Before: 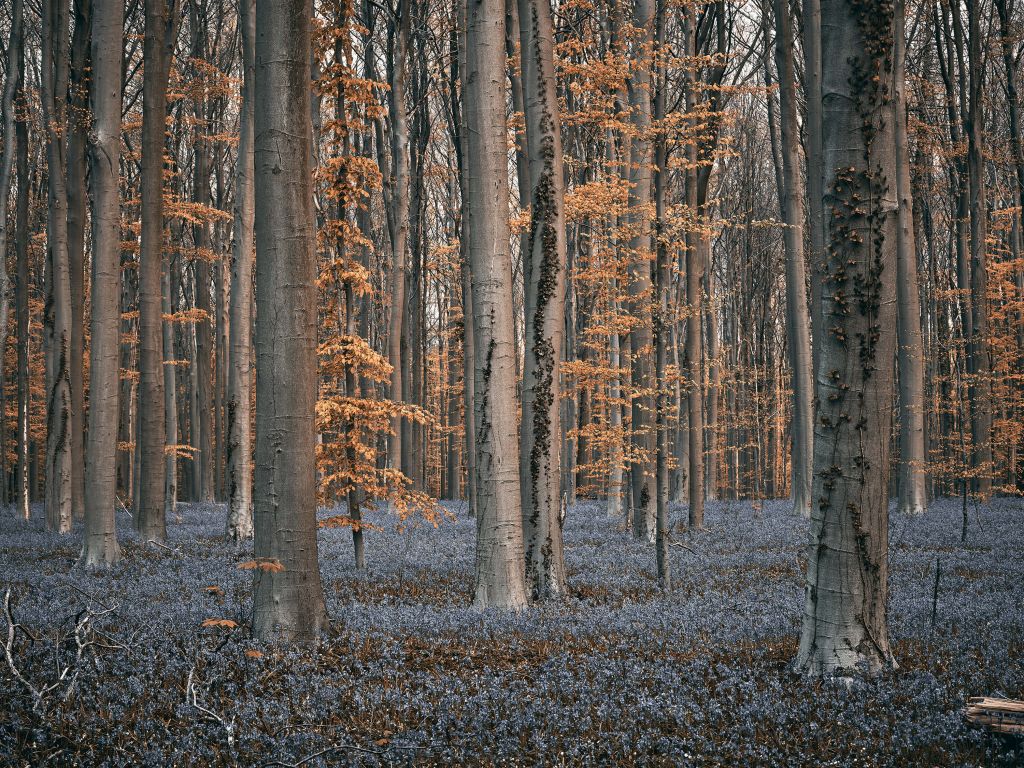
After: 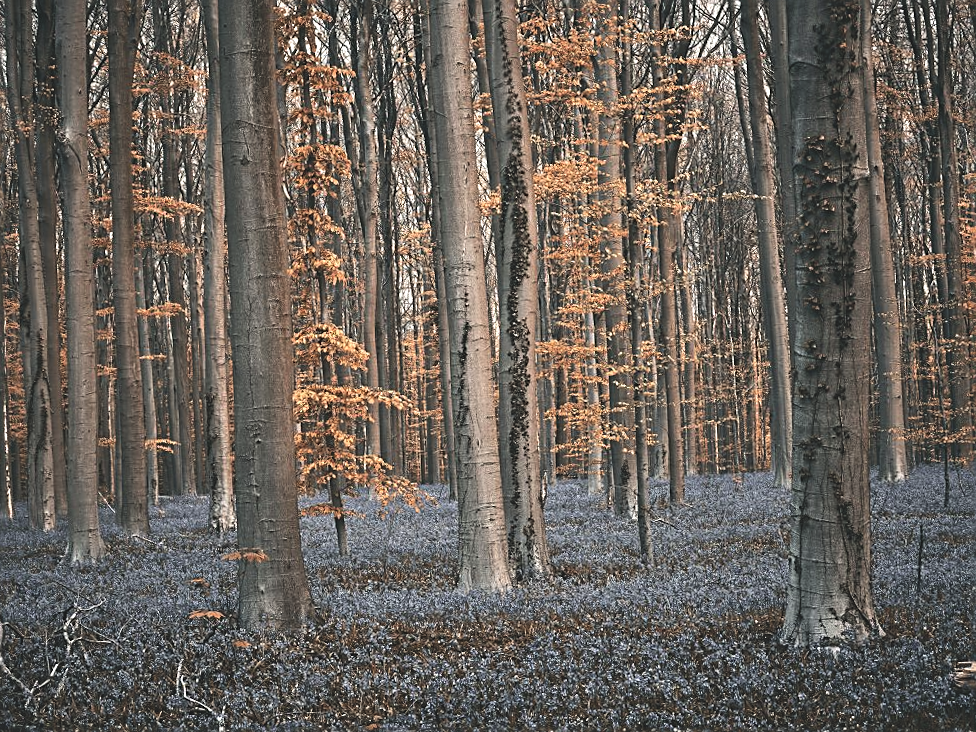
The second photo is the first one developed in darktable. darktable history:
tone equalizer: -8 EV -0.417 EV, -7 EV -0.389 EV, -6 EV -0.333 EV, -5 EV -0.222 EV, -3 EV 0.222 EV, -2 EV 0.333 EV, -1 EV 0.389 EV, +0 EV 0.417 EV, edges refinement/feathering 500, mask exposure compensation -1.57 EV, preserve details no
rotate and perspective: rotation -2.12°, lens shift (vertical) 0.009, lens shift (horizontal) -0.008, automatic cropping original format, crop left 0.036, crop right 0.964, crop top 0.05, crop bottom 0.959
sharpen: on, module defaults
white balance: red 1.009, blue 0.985
exposure: black level correction -0.023, exposure -0.039 EV, compensate highlight preservation false
